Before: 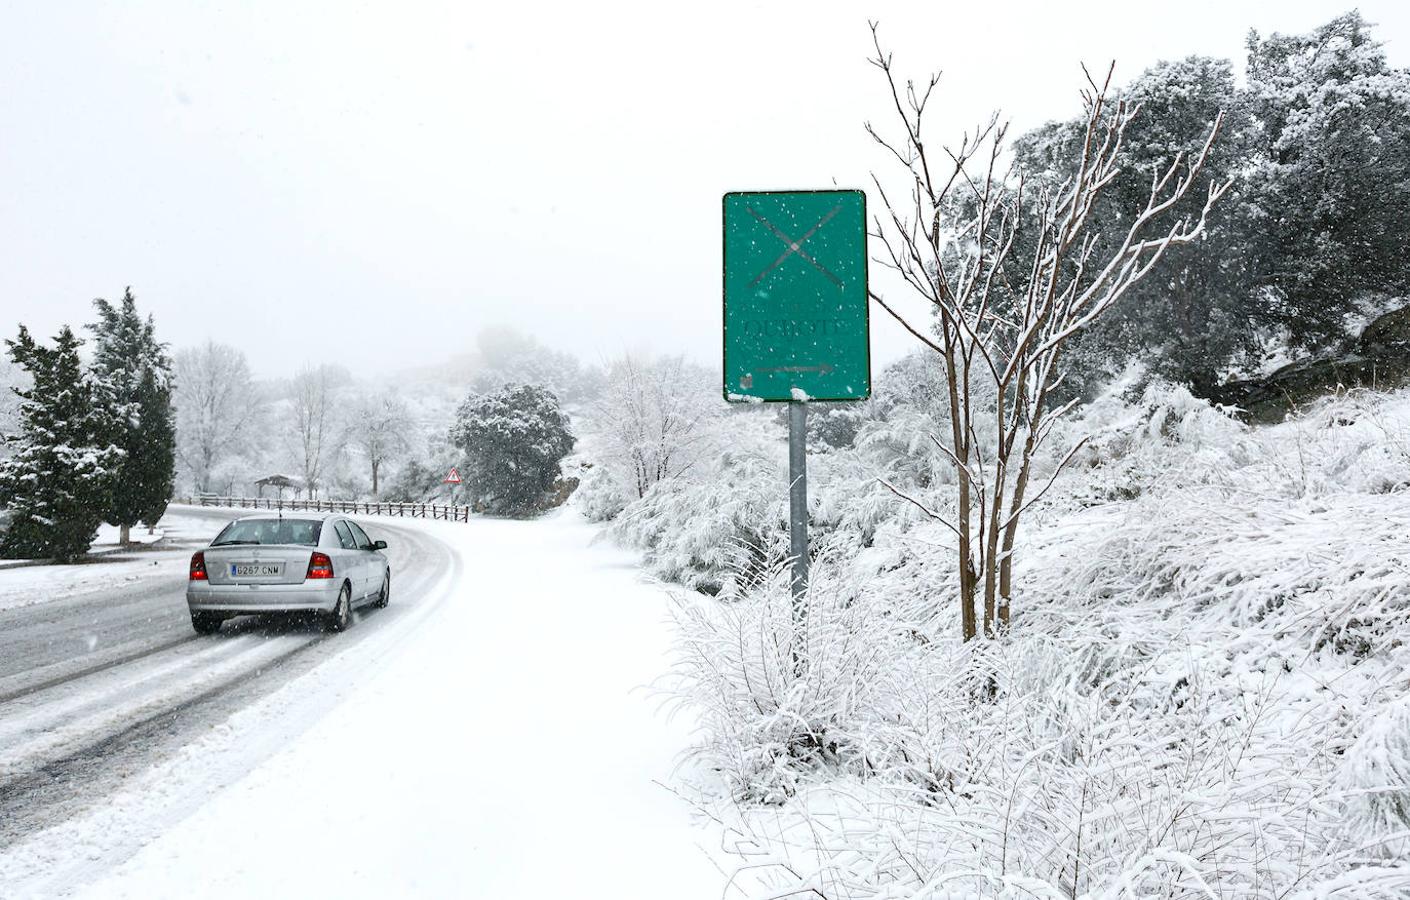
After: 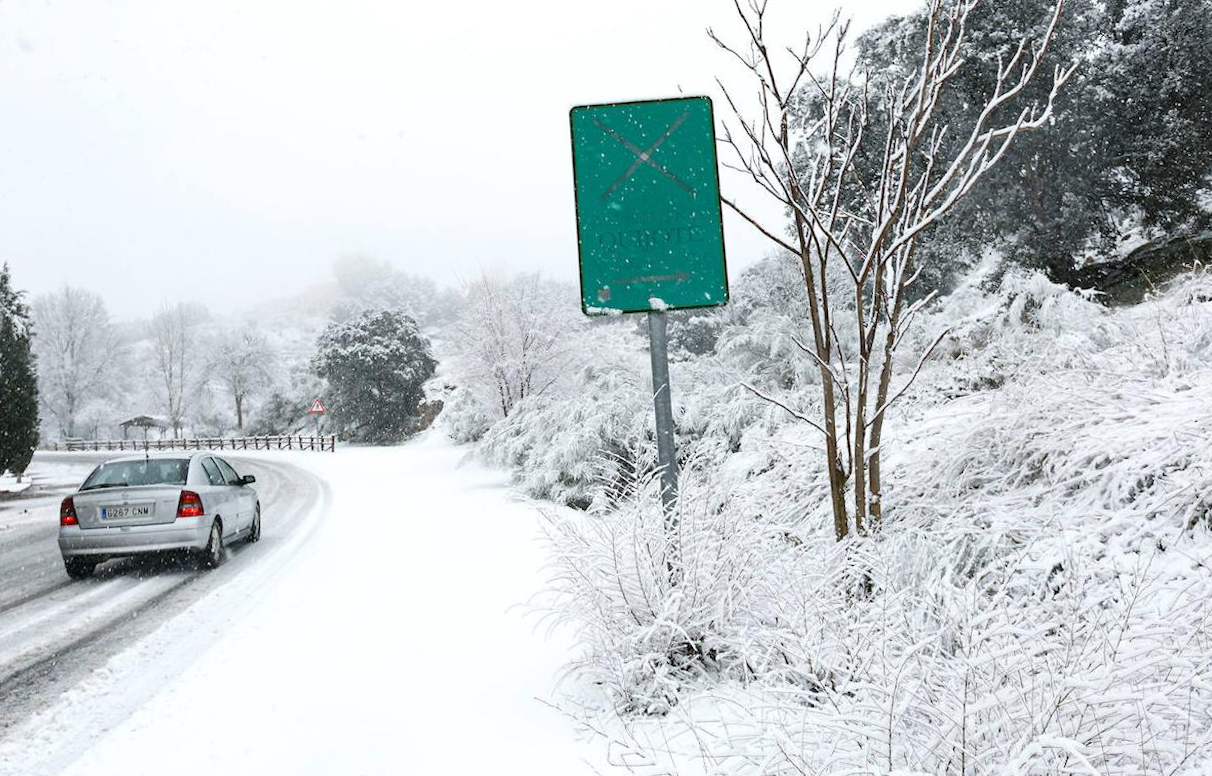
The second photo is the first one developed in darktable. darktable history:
crop and rotate: angle 3.47°, left 6.051%, top 5.698%
